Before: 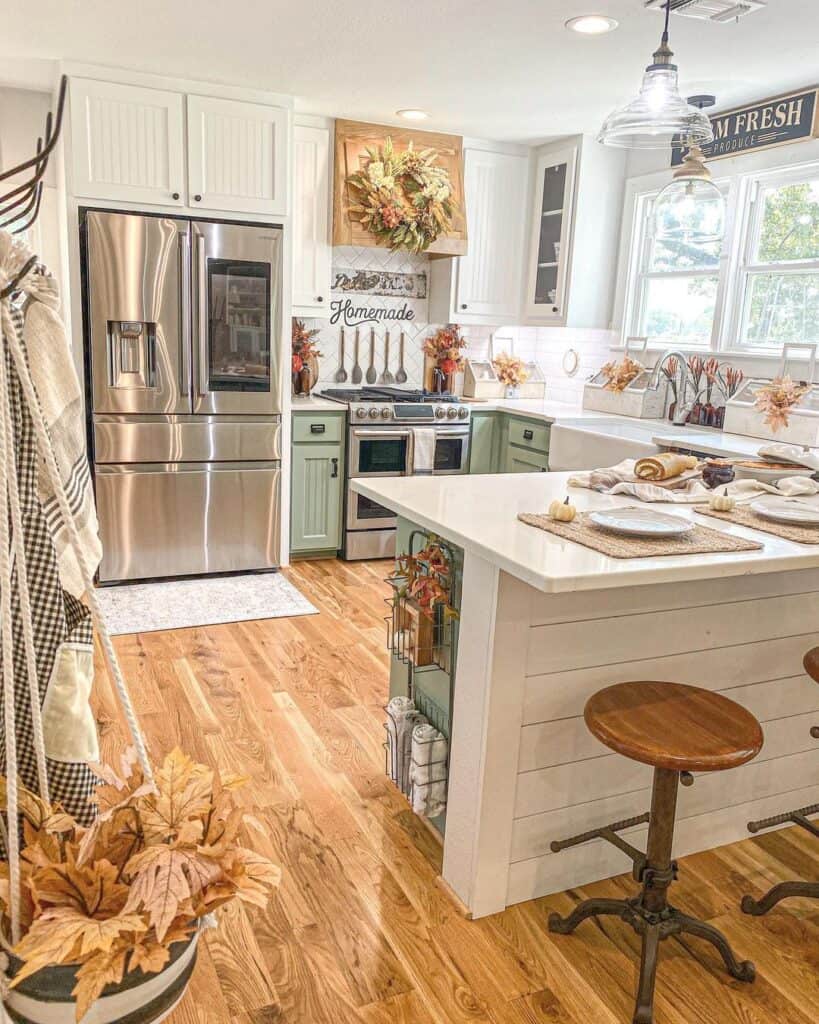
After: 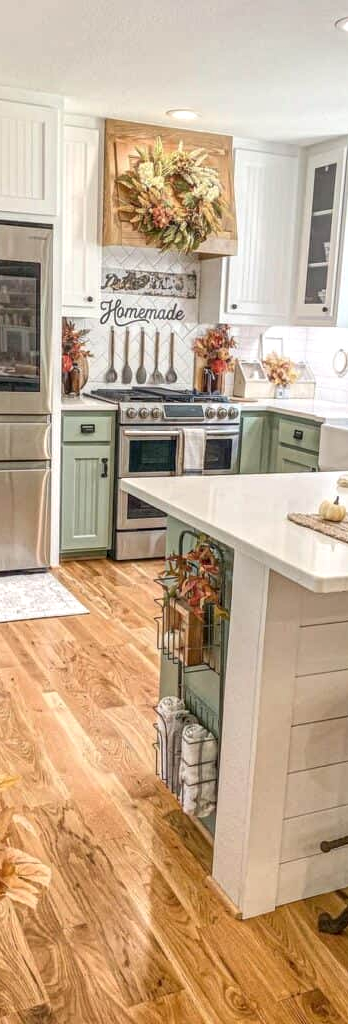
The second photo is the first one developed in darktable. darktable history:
local contrast: detail 130%
crop: left 28.128%, right 29.261%
